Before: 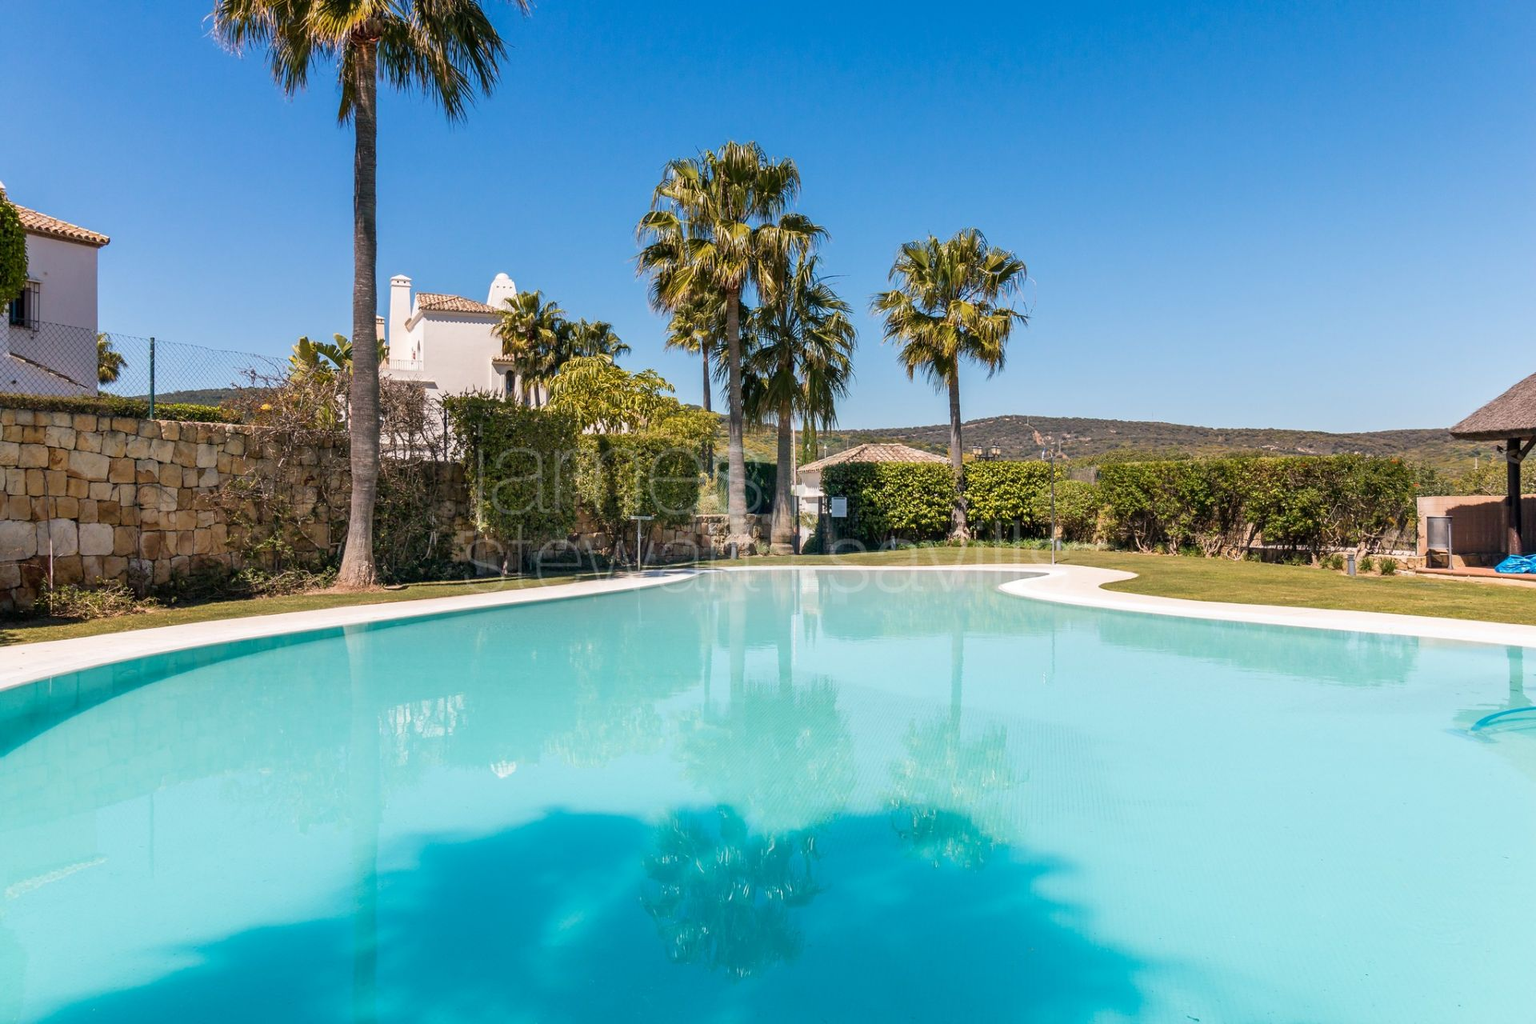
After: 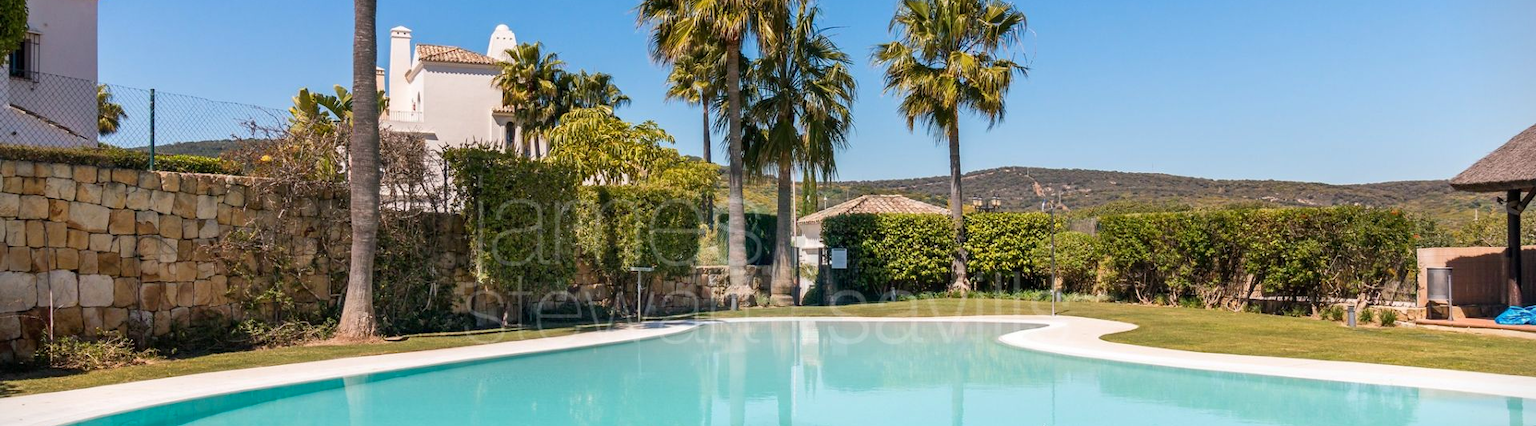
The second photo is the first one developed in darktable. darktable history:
vignetting: fall-off start 91.54%
crop and rotate: top 24.36%, bottom 33.974%
contrast brightness saturation: contrast 0.04, saturation 0.069
